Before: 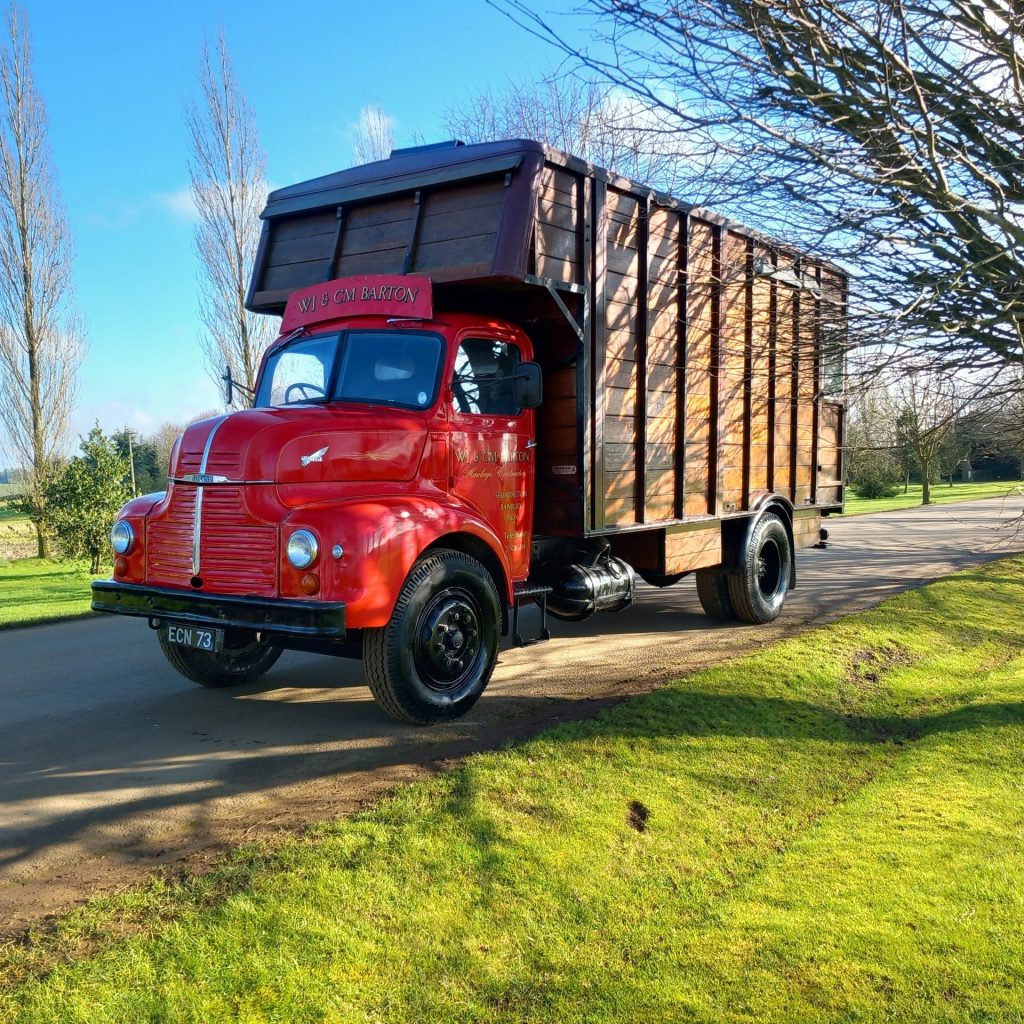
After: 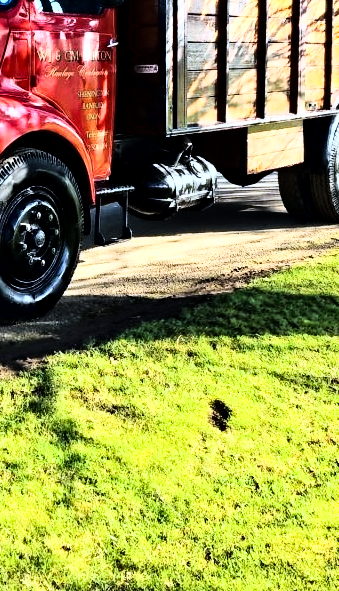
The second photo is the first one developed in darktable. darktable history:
contrast equalizer: y [[0.511, 0.558, 0.631, 0.632, 0.559, 0.512], [0.5 ×6], [0.507, 0.559, 0.627, 0.644, 0.647, 0.647], [0 ×6], [0 ×6]]
white balance: red 0.931, blue 1.11
crop: left 40.878%, top 39.176%, right 25.993%, bottom 3.081%
rgb curve: curves: ch0 [(0, 0) (0.21, 0.15) (0.24, 0.21) (0.5, 0.75) (0.75, 0.96) (0.89, 0.99) (1, 1)]; ch1 [(0, 0.02) (0.21, 0.13) (0.25, 0.2) (0.5, 0.67) (0.75, 0.9) (0.89, 0.97) (1, 1)]; ch2 [(0, 0.02) (0.21, 0.13) (0.25, 0.2) (0.5, 0.67) (0.75, 0.9) (0.89, 0.97) (1, 1)], compensate middle gray true
